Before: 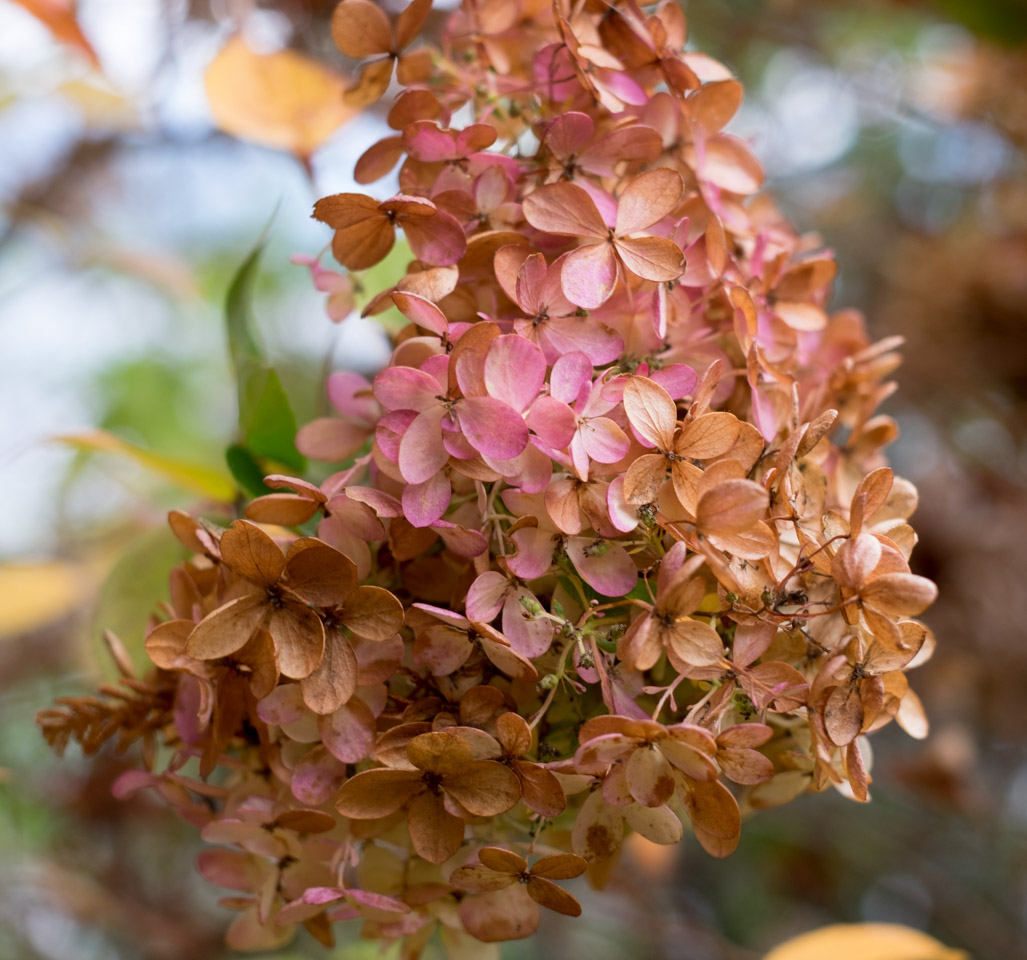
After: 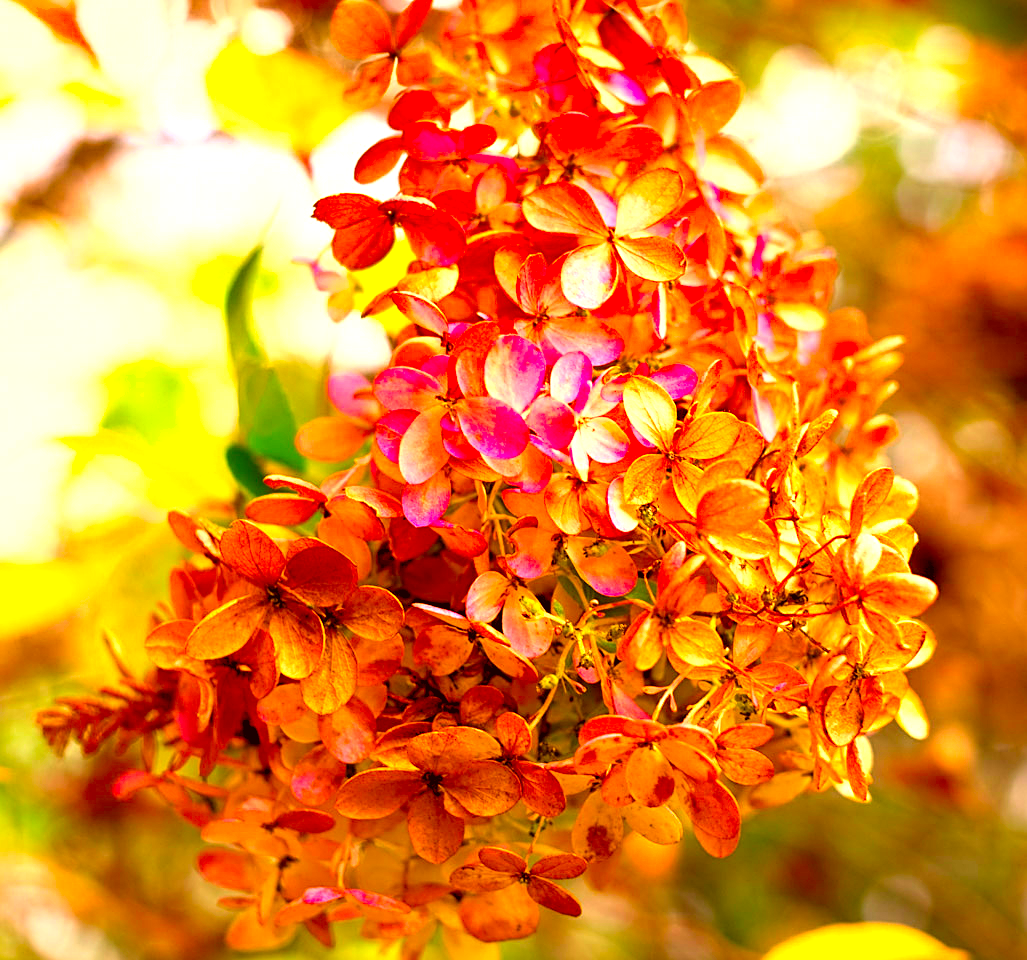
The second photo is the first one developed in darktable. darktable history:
color correction: highlights a* 10.44, highlights b* 30.04, shadows a* 2.73, shadows b* 17.51, saturation 1.72
sharpen: on, module defaults
exposure: black level correction 0, exposure 1.45 EV, compensate exposure bias true, compensate highlight preservation false
shadows and highlights: shadows 37.27, highlights -28.18, soften with gaussian
levels: levels [0.073, 0.497, 0.972]
